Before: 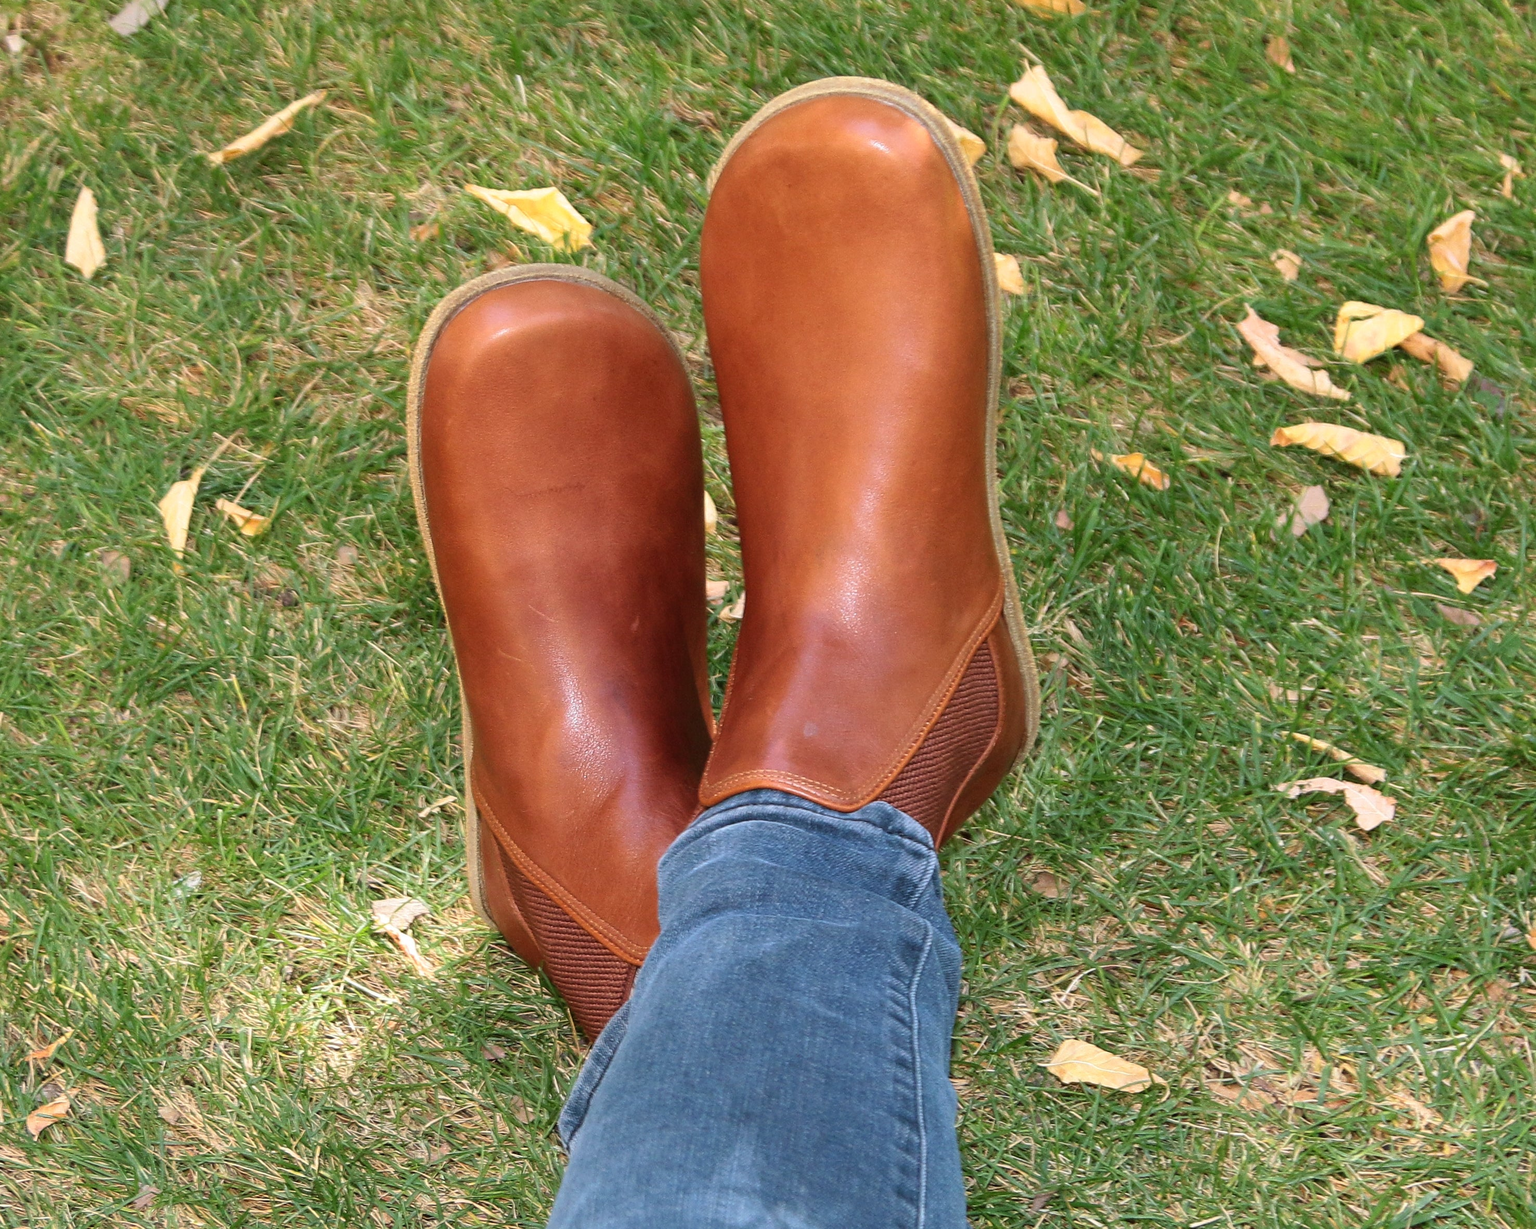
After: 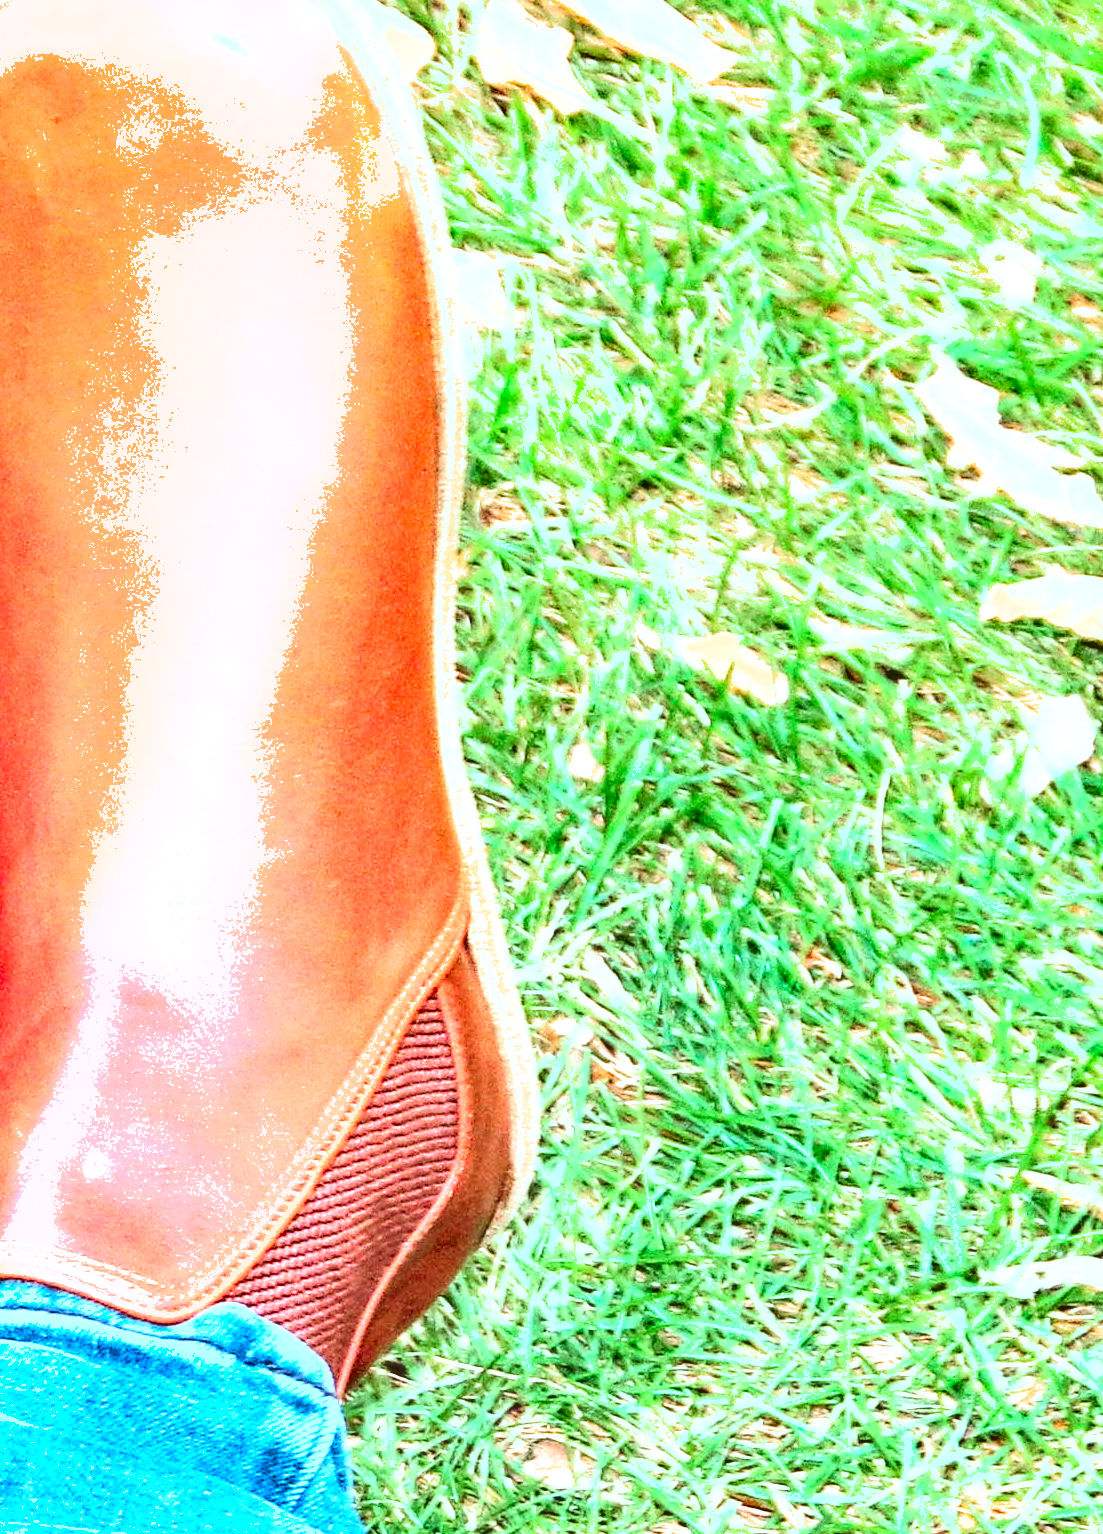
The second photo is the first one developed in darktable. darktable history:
color correction: highlights a* -9.36, highlights b* -22.83
color zones: curves: ch0 [(0, 0.5) (0.143, 0.5) (0.286, 0.456) (0.429, 0.5) (0.571, 0.5) (0.714, 0.5) (0.857, 0.5) (1, 0.5)]; ch1 [(0, 0.5) (0.143, 0.5) (0.286, 0.422) (0.429, 0.5) (0.571, 0.5) (0.714, 0.5) (0.857, 0.5) (1, 0.5)]
crop and rotate: left 49.491%, top 10.117%, right 13.135%, bottom 24.899%
exposure: exposure 2.049 EV, compensate highlight preservation false
local contrast: on, module defaults
shadows and highlights: soften with gaussian
base curve: curves: ch0 [(0, 0) (0.005, 0.002) (0.15, 0.3) (0.4, 0.7) (0.75, 0.95) (1, 1)]
